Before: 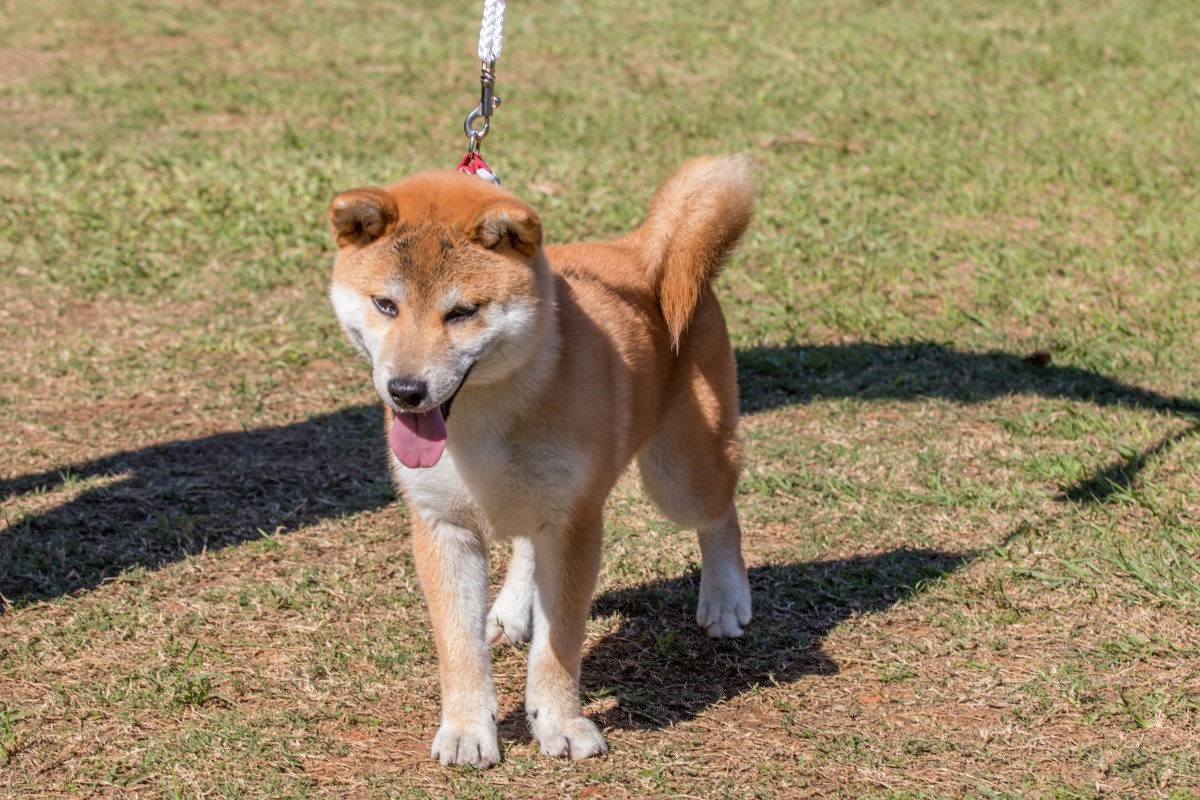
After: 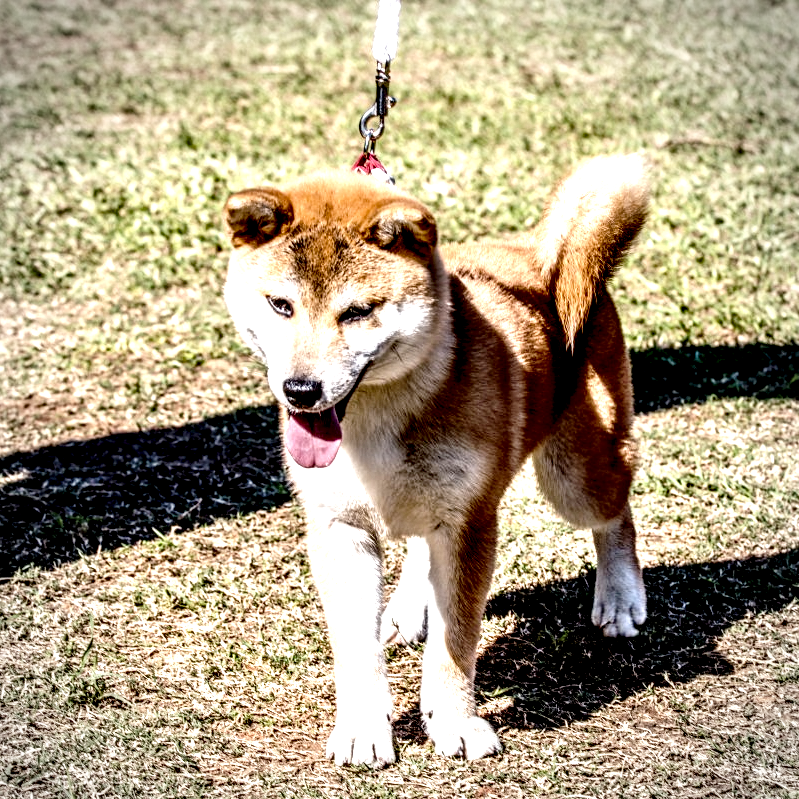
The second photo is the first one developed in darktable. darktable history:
vignetting: on, module defaults
crop and rotate: left 8.786%, right 24.548%
local contrast: highlights 115%, shadows 42%, detail 293%
base curve: curves: ch0 [(0, 0) (0.032, 0.037) (0.105, 0.228) (0.435, 0.76) (0.856, 0.983) (1, 1)], preserve colors none
